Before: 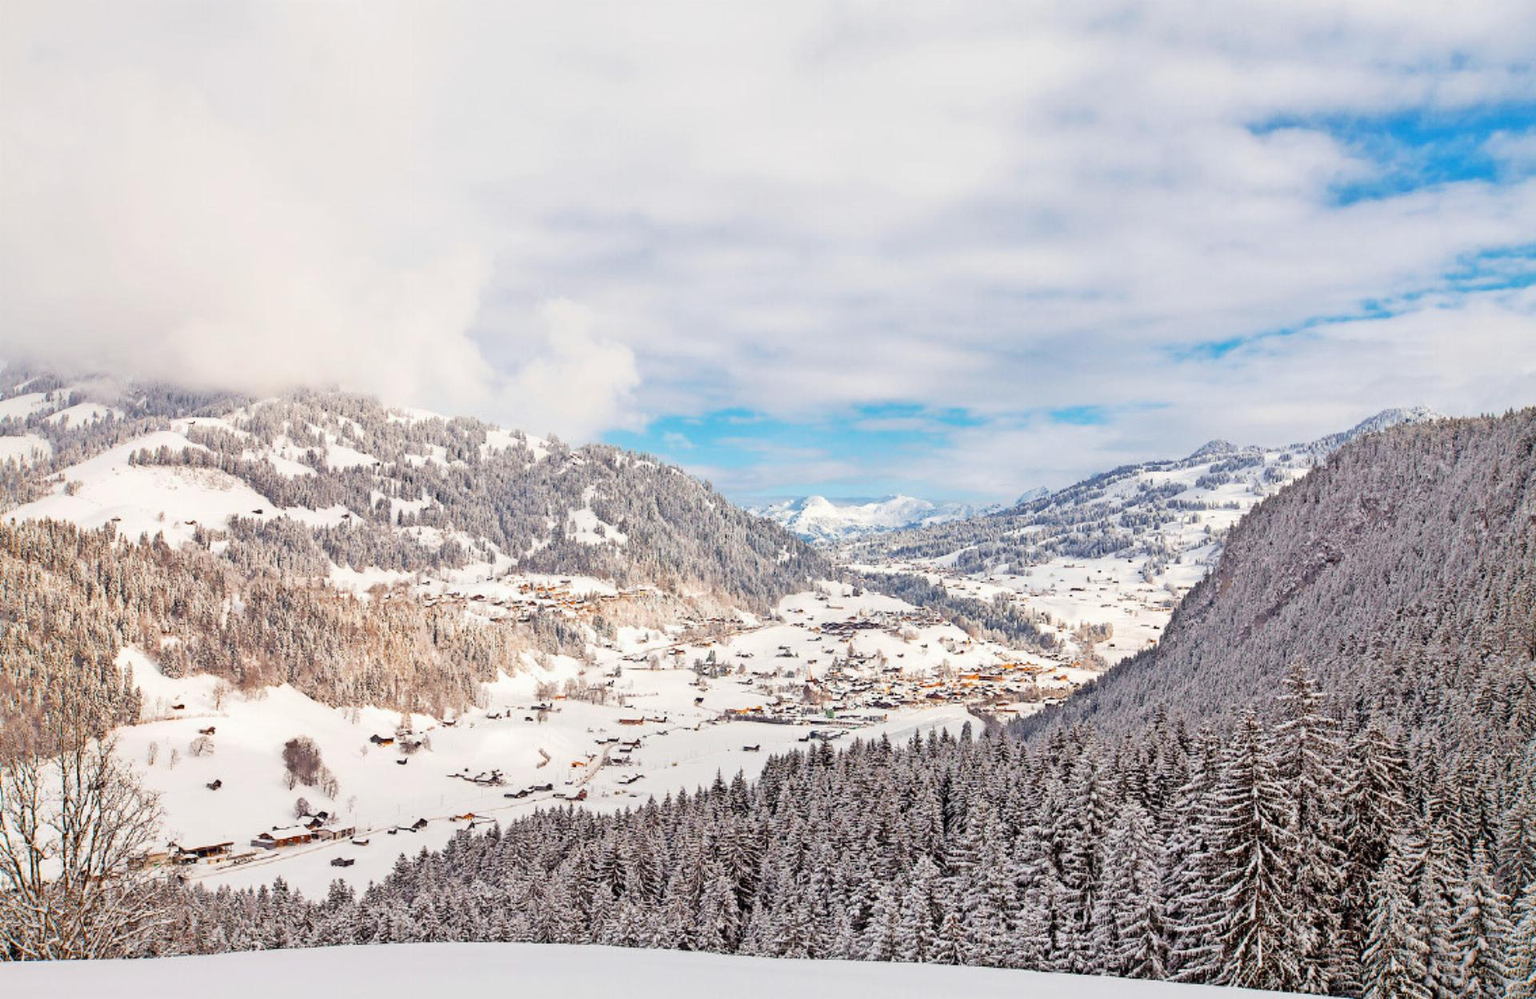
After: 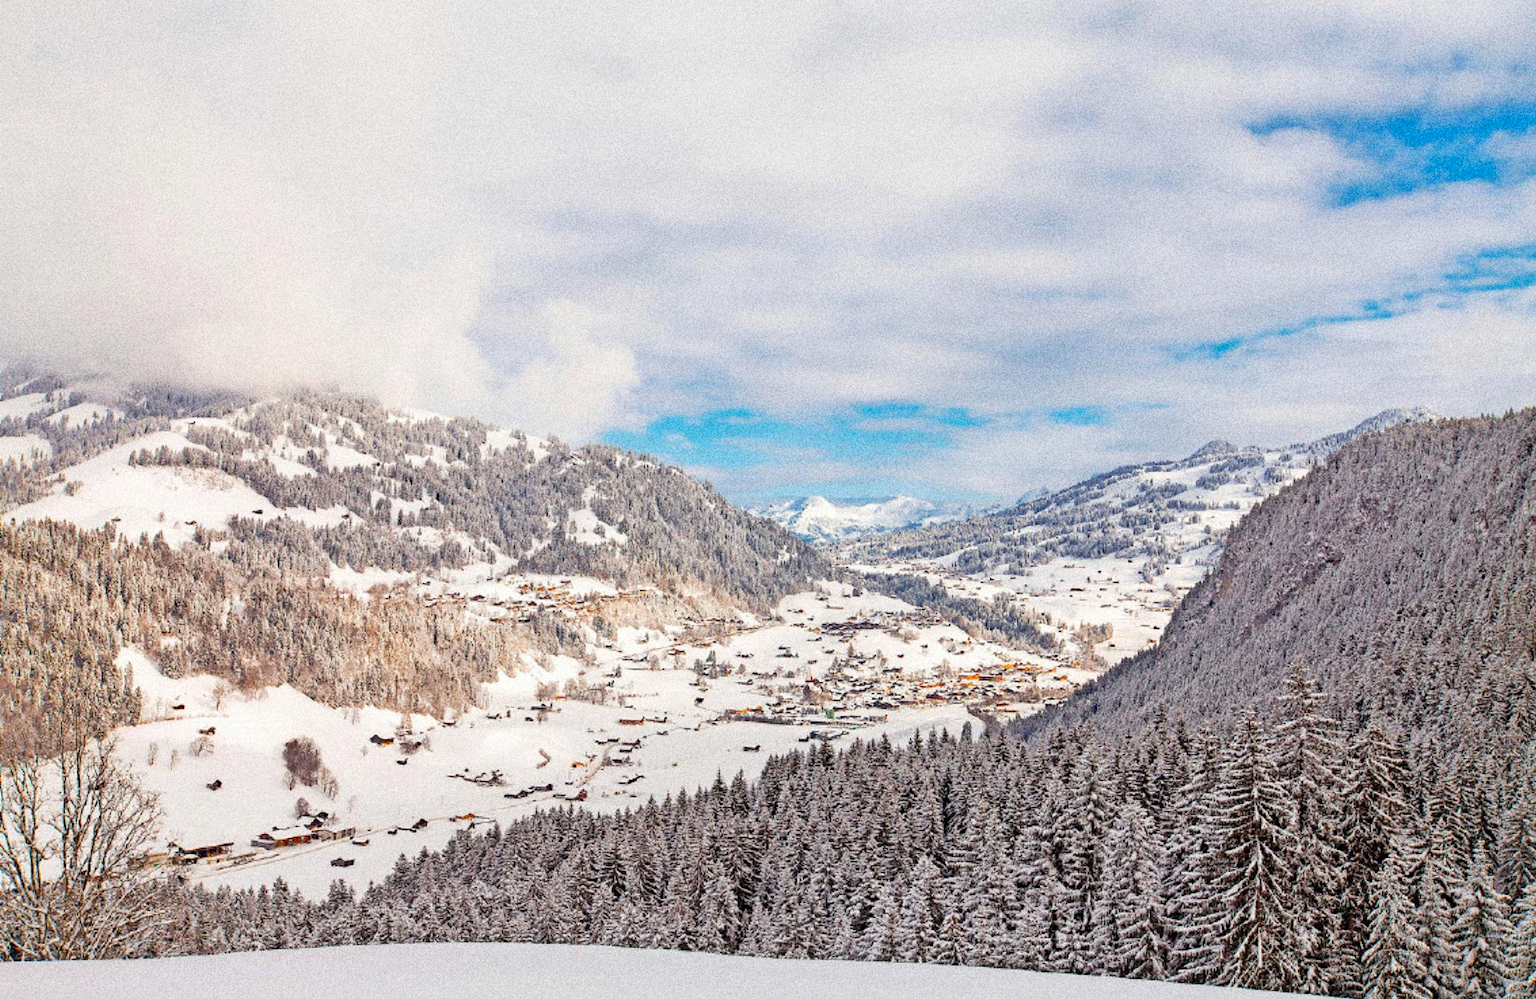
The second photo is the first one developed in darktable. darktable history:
haze removal: compatibility mode true, adaptive false
grain: coarseness 14.49 ISO, strength 48.04%, mid-tones bias 35%
